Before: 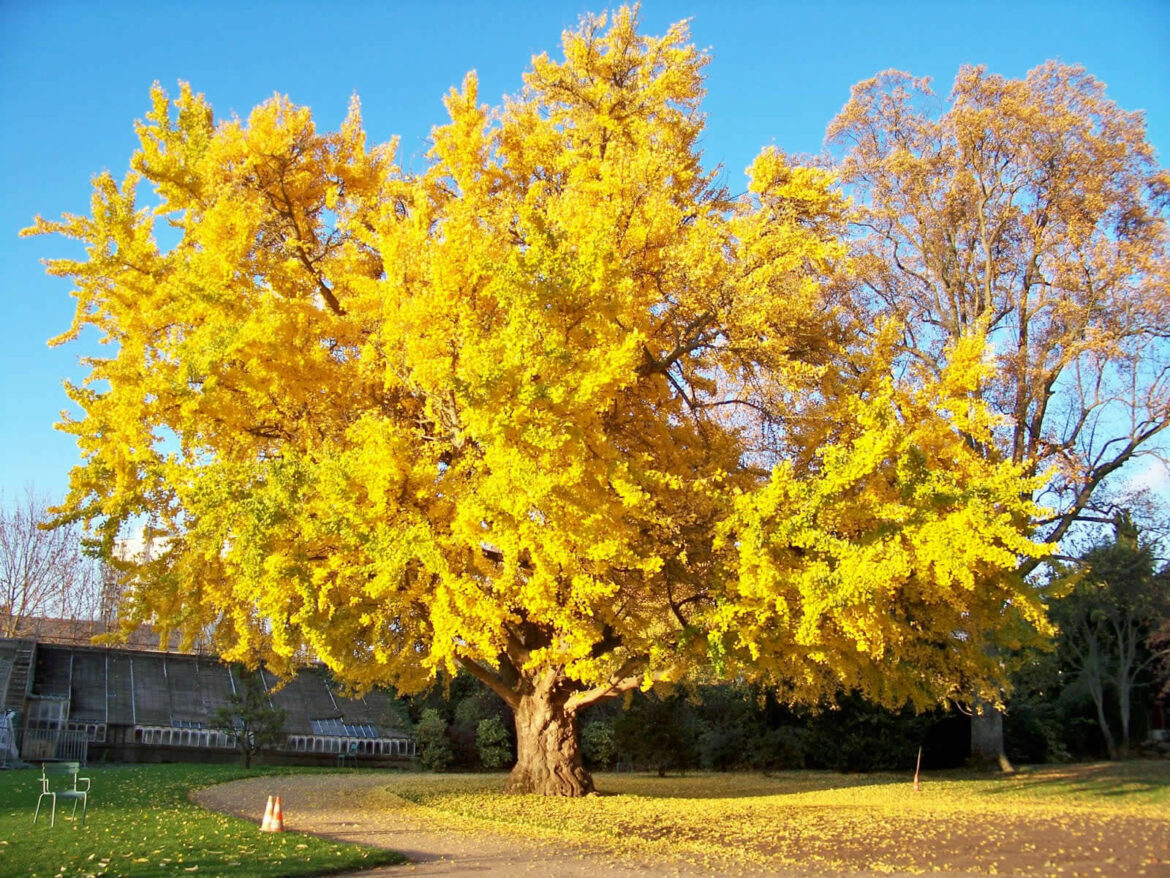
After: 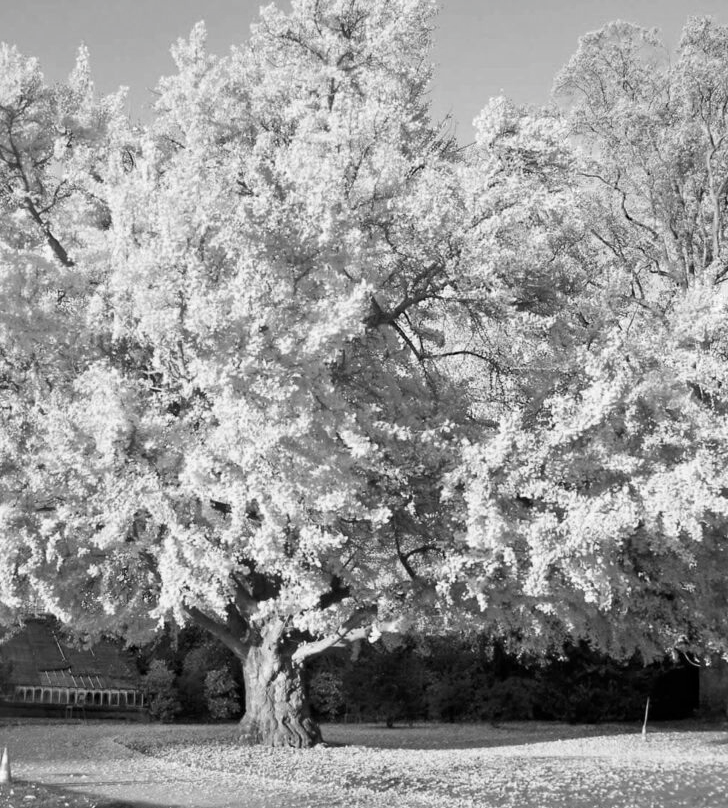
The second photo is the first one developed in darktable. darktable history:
crop and rotate: left 23.282%, top 5.621%, right 14.42%, bottom 2.265%
contrast brightness saturation: saturation -0.999
haze removal: compatibility mode true, adaptive false
